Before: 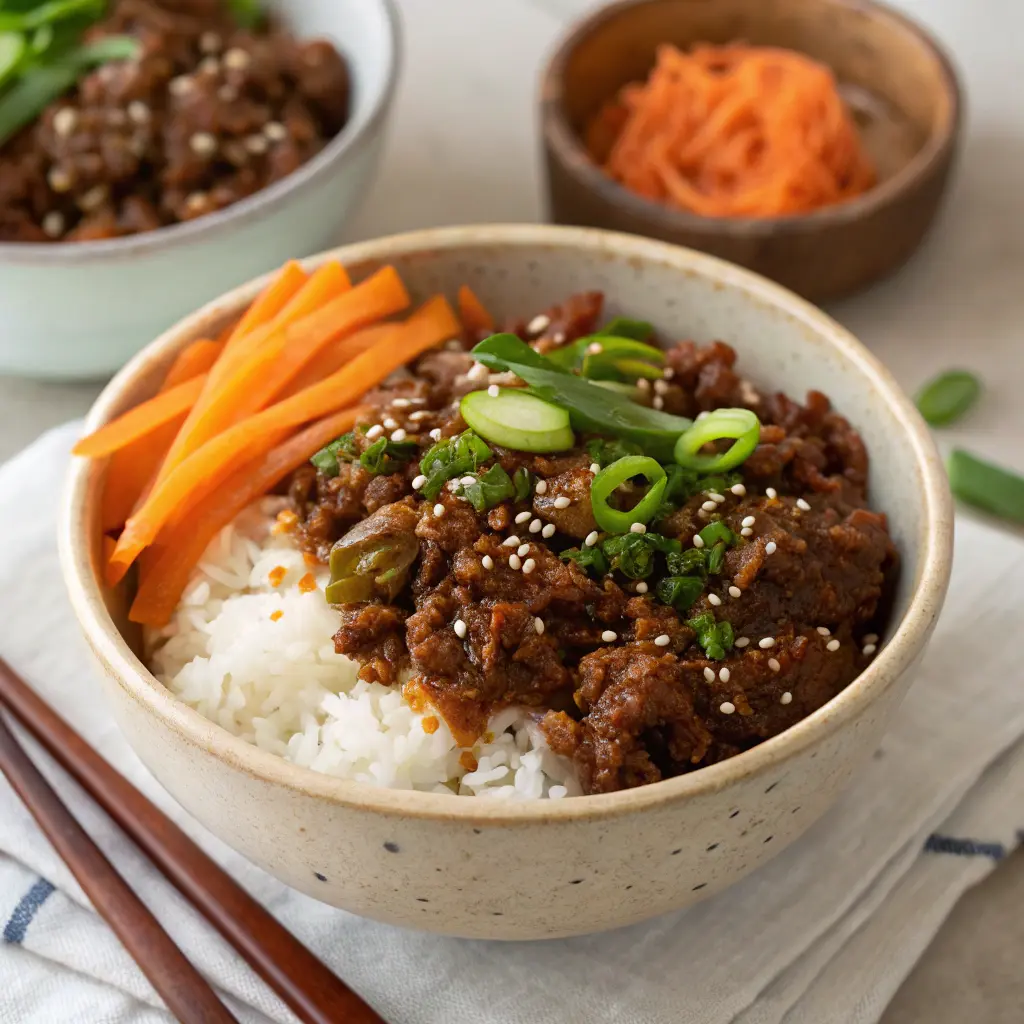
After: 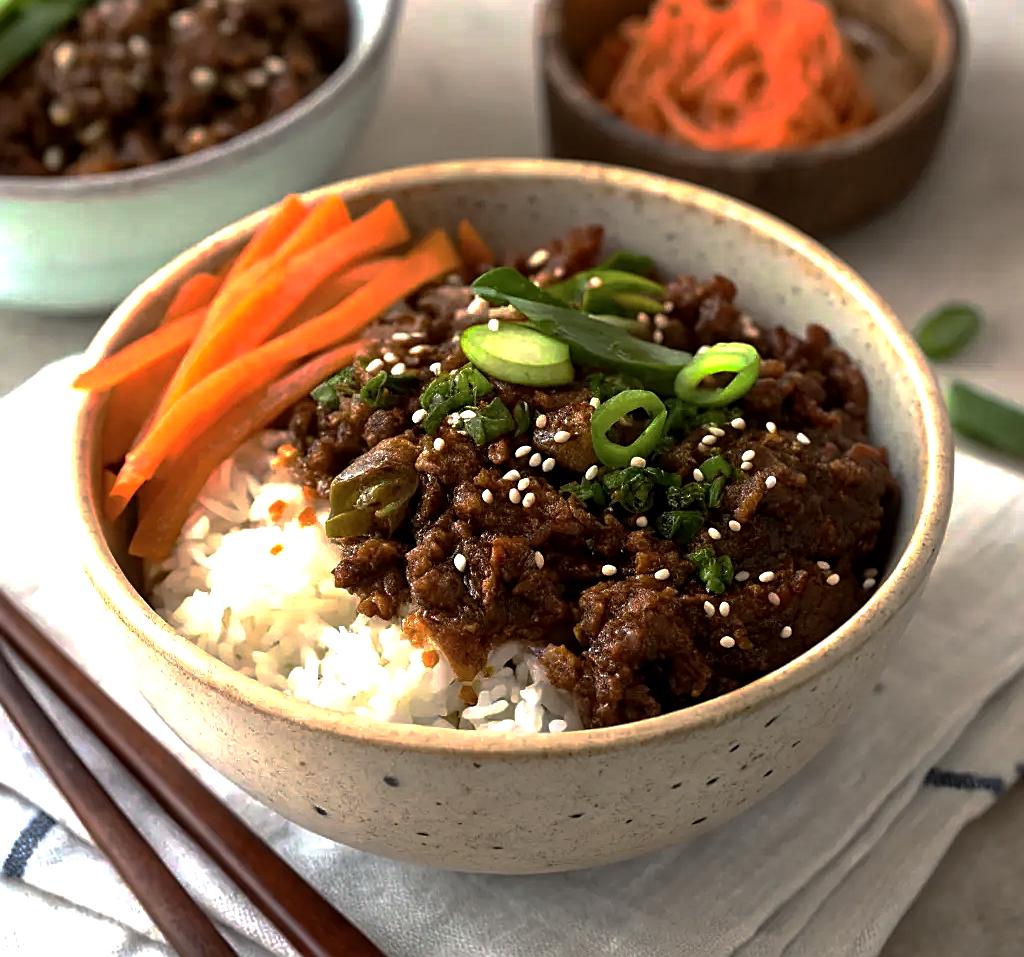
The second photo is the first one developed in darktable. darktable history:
local contrast: highlights 105%, shadows 98%, detail 120%, midtone range 0.2
tone equalizer: -8 EV -0.764 EV, -7 EV -0.697 EV, -6 EV -0.614 EV, -5 EV -0.362 EV, -3 EV 0.373 EV, -2 EV 0.6 EV, -1 EV 0.675 EV, +0 EV 0.73 EV, edges refinement/feathering 500, mask exposure compensation -1.57 EV, preserve details no
exposure: black level correction 0, exposure 0 EV, compensate highlight preservation false
sharpen: on, module defaults
crop and rotate: top 6.482%
base curve: curves: ch0 [(0, 0) (0.841, 0.609) (1, 1)], preserve colors none
